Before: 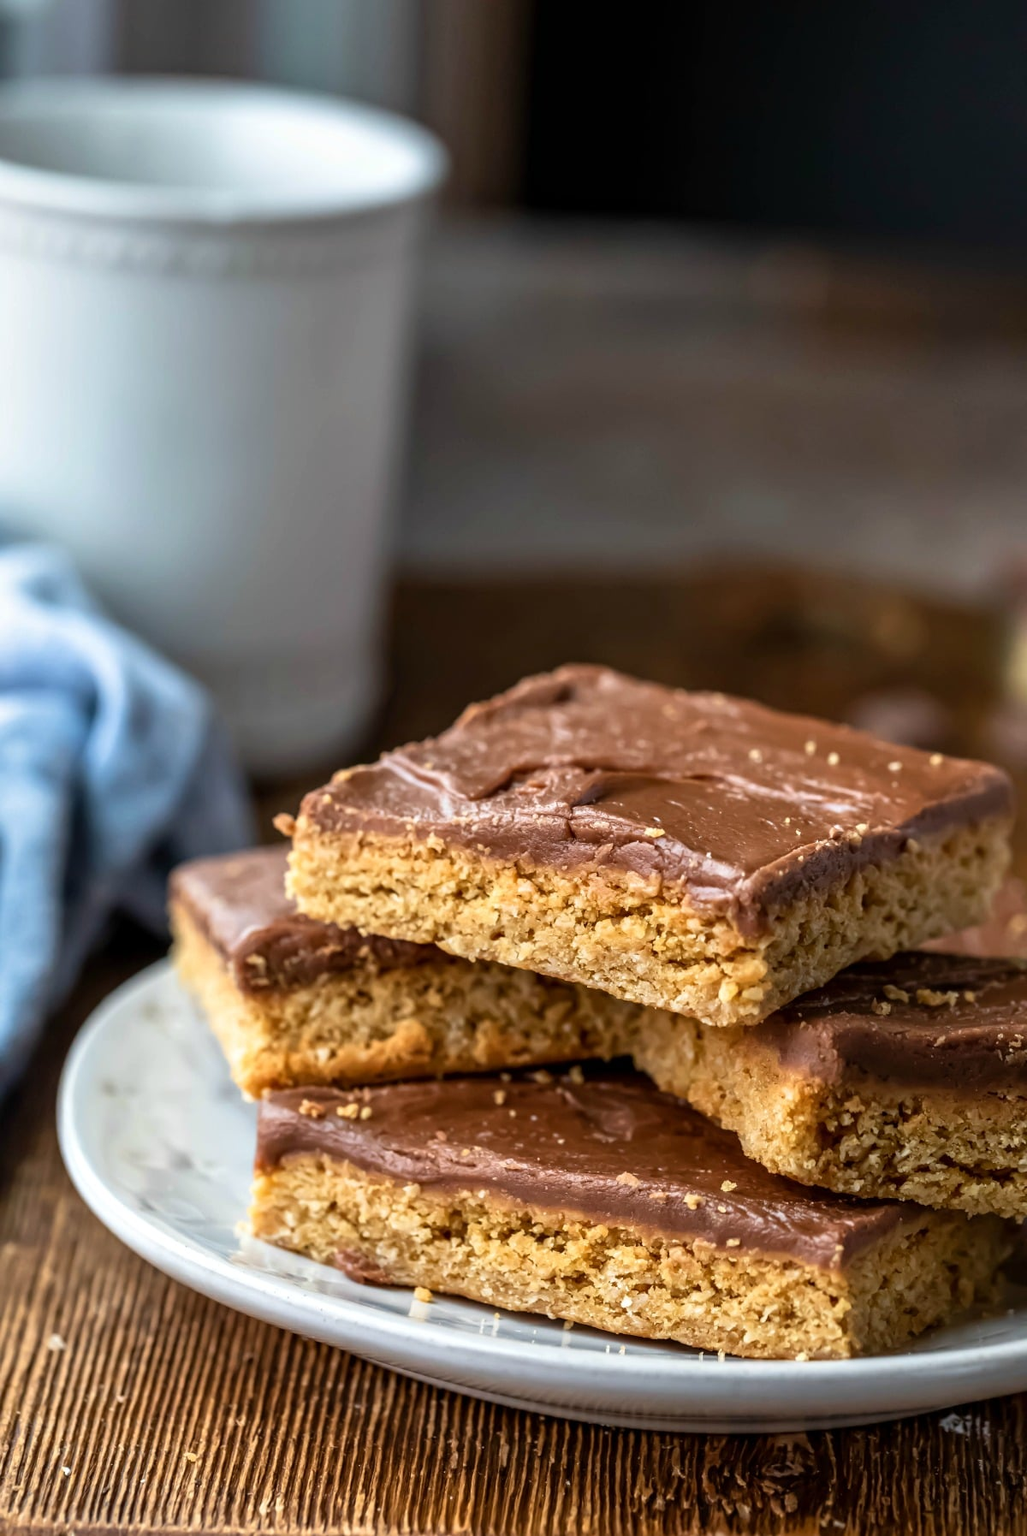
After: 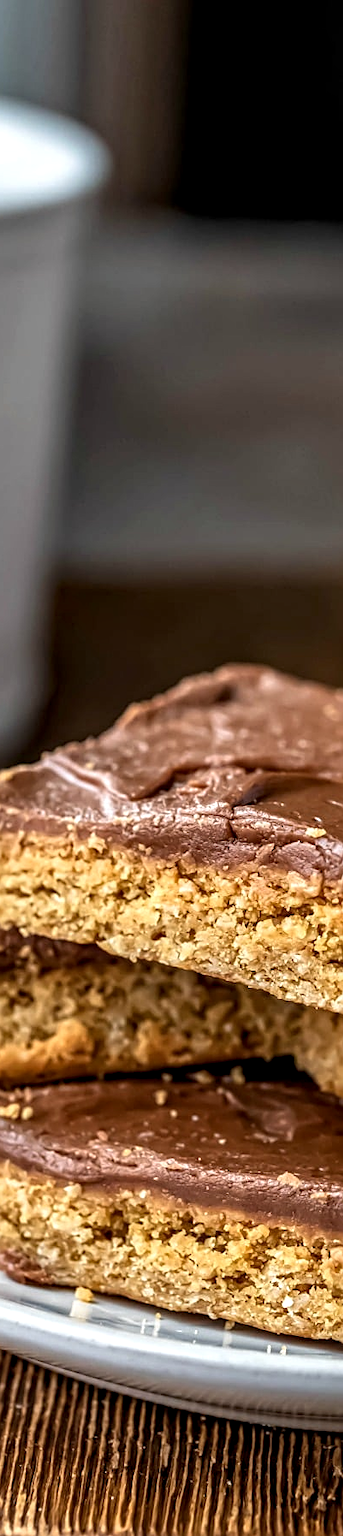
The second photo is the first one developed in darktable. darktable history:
crop: left 33.067%, right 33.473%
sharpen: amount 0.489
local contrast: highlights 61%, detail 143%, midtone range 0.421
